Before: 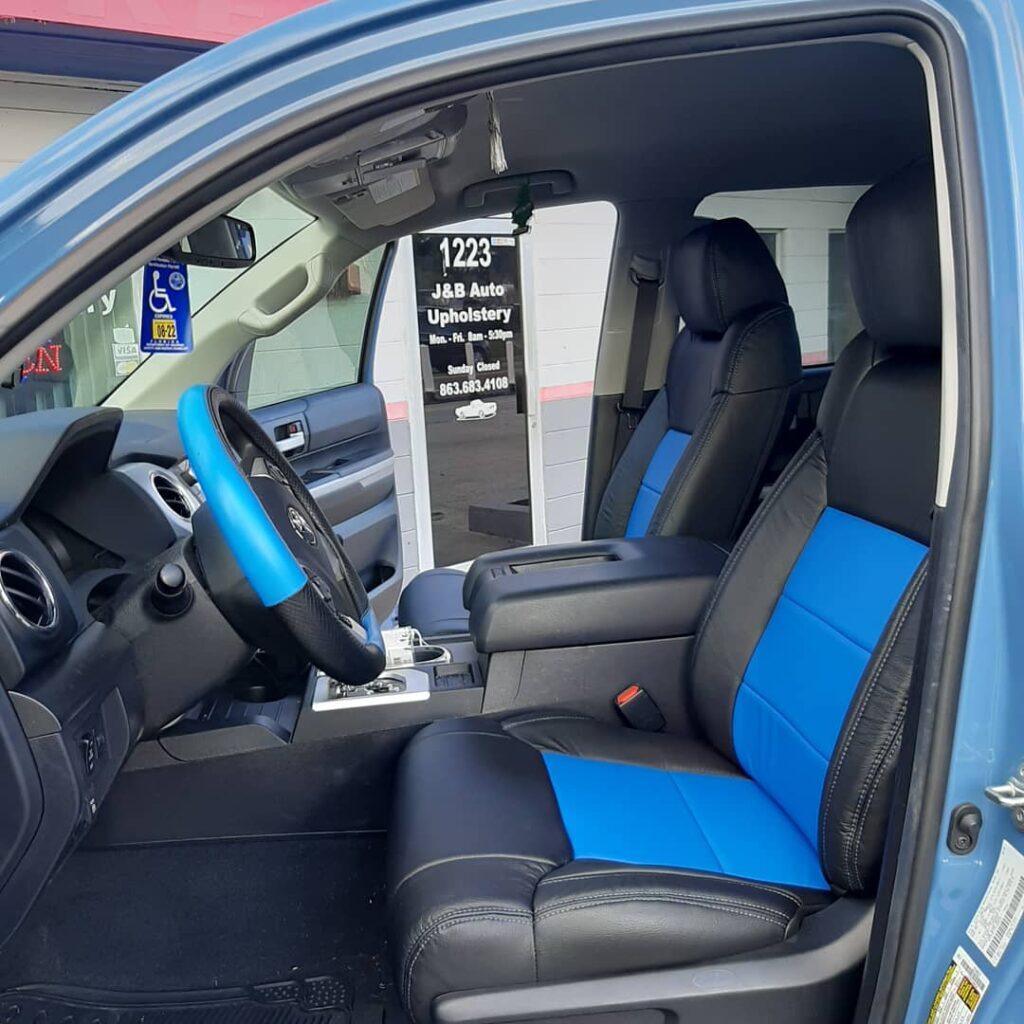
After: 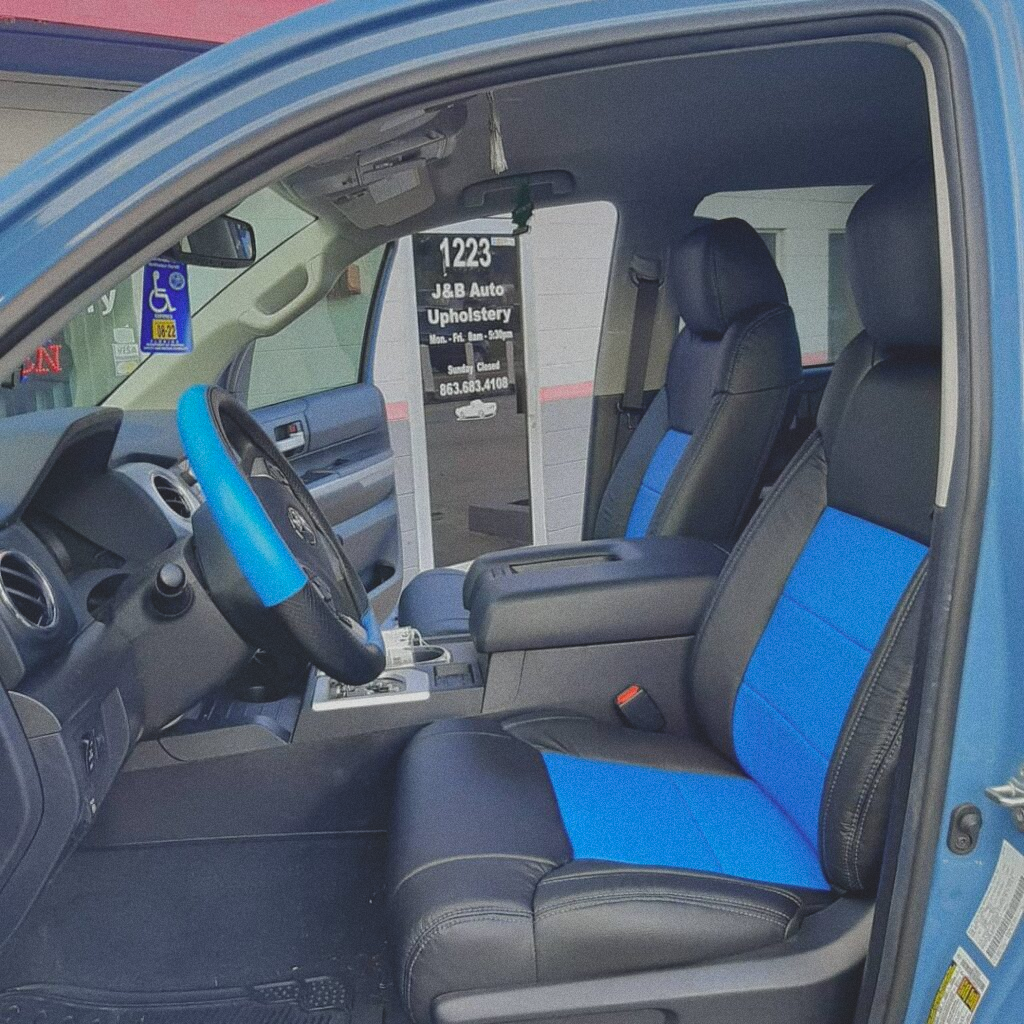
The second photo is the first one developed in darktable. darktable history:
white balance: emerald 1
contrast brightness saturation: contrast -0.28
grain: strength 26%
shadows and highlights: low approximation 0.01, soften with gaussian
rgb curve: curves: ch0 [(0, 0) (0.175, 0.154) (0.785, 0.663) (1, 1)]
